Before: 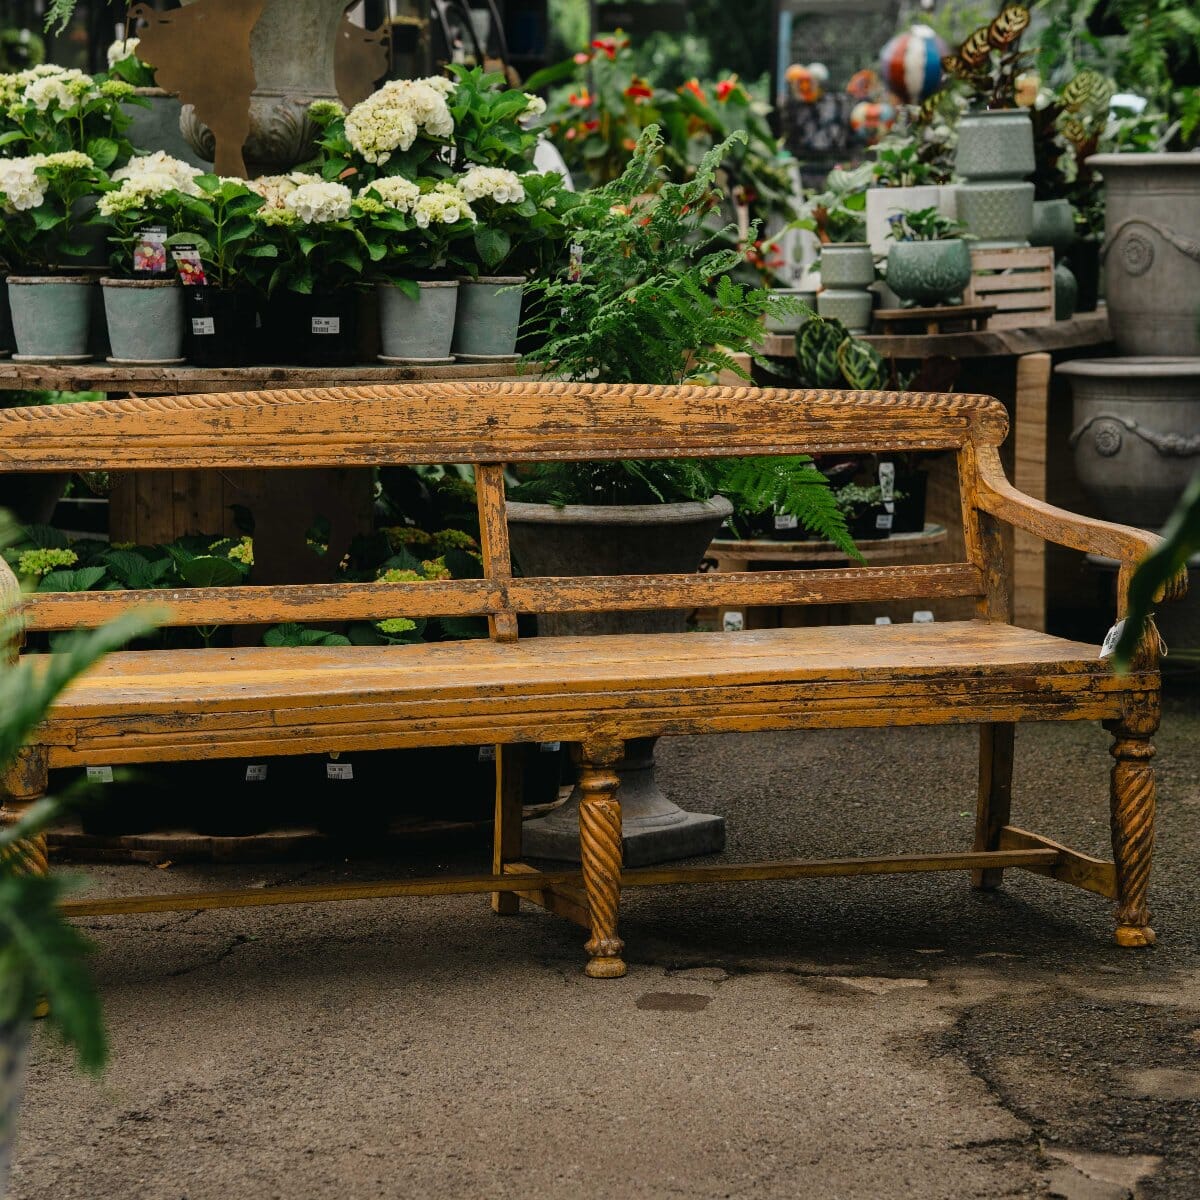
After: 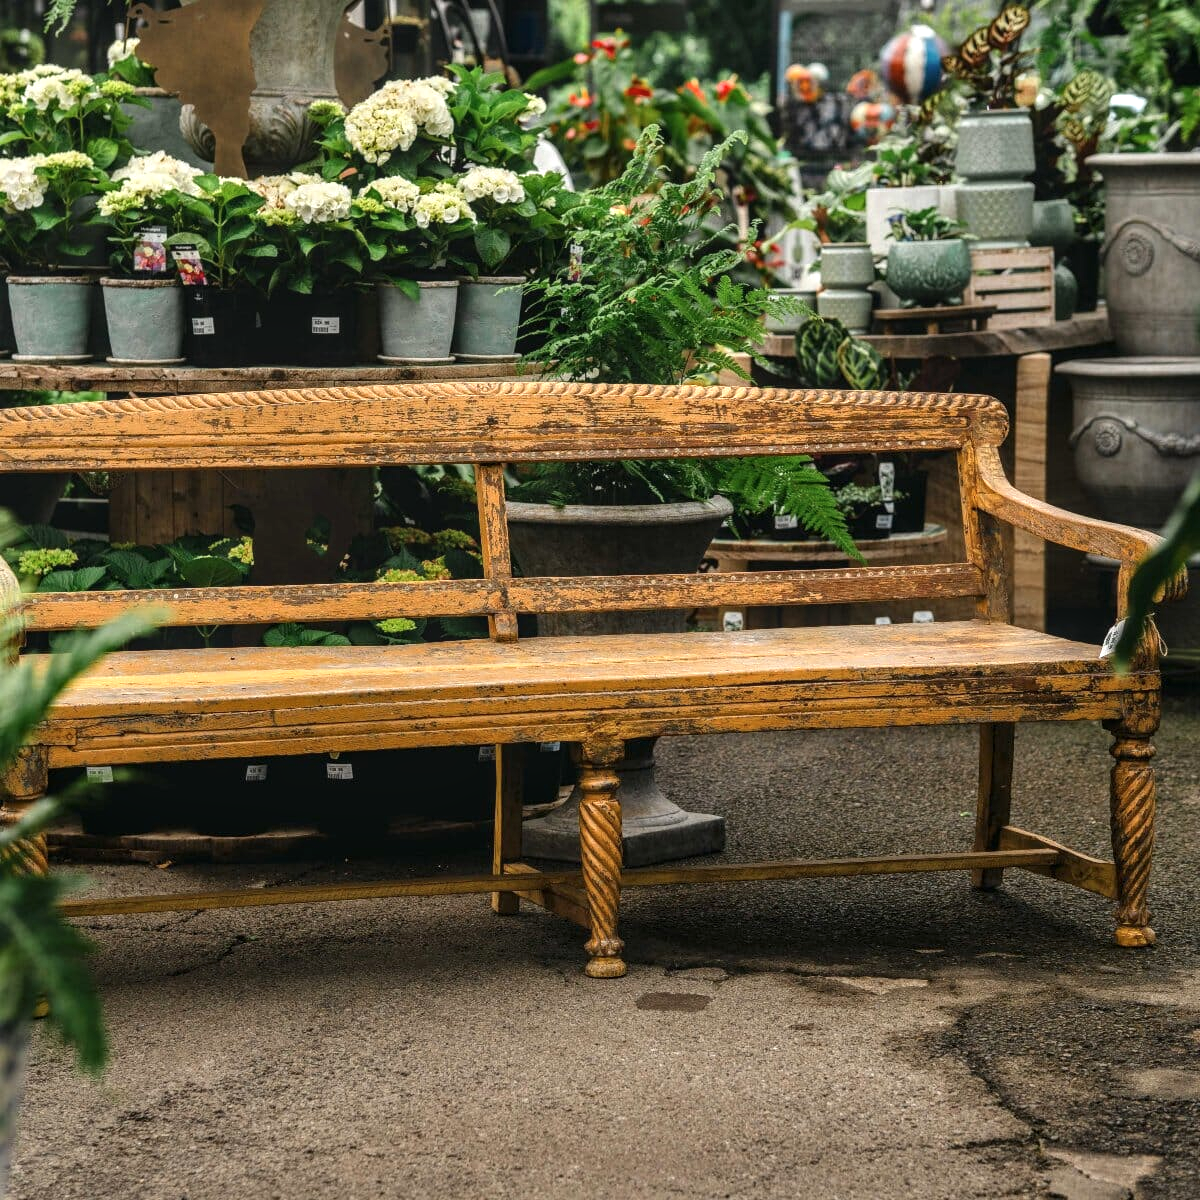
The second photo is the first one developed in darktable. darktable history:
contrast brightness saturation: contrast -0.086, brightness -0.045, saturation -0.107
local contrast: detail 130%
exposure: black level correction 0, exposure 0.702 EV, compensate highlight preservation false
